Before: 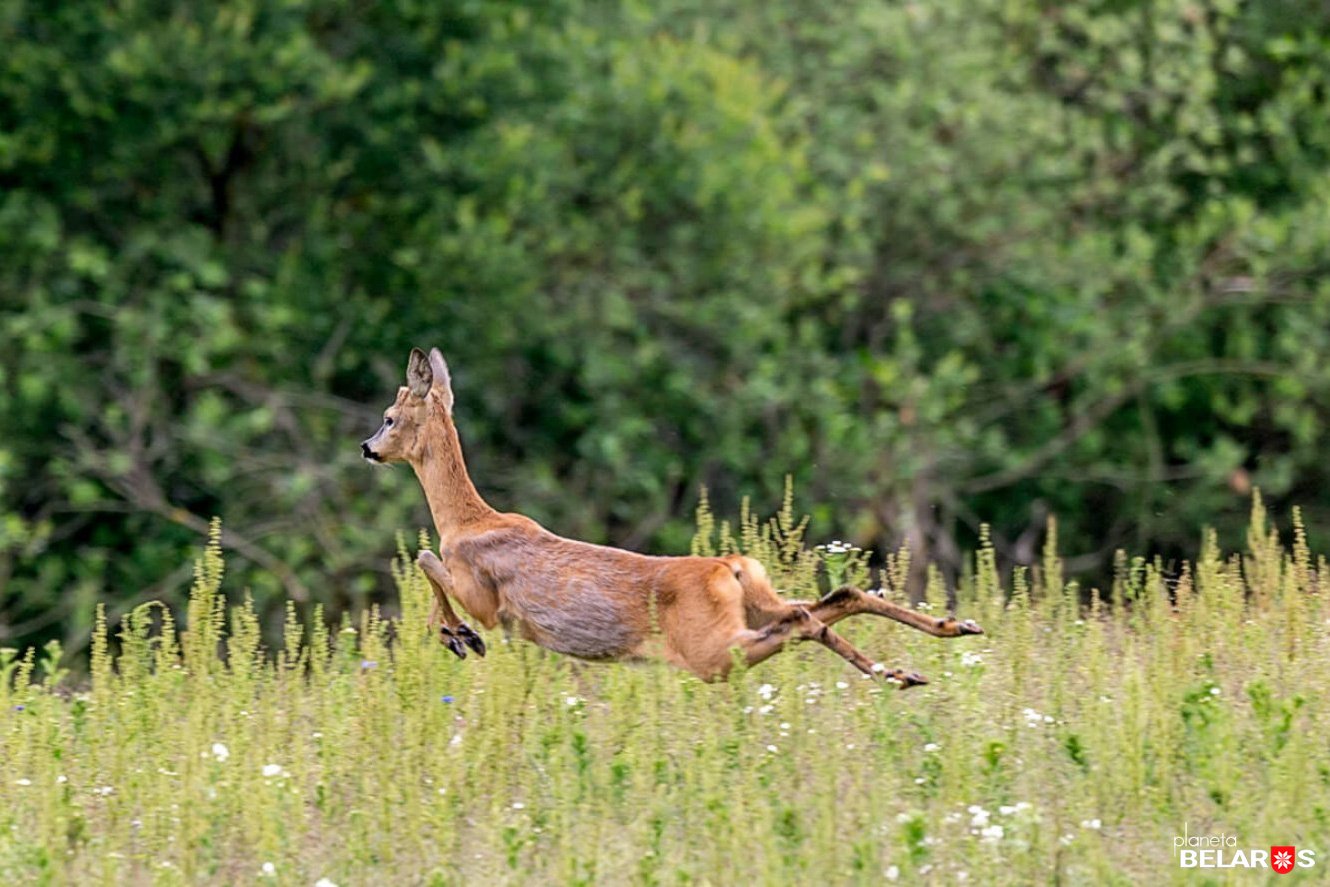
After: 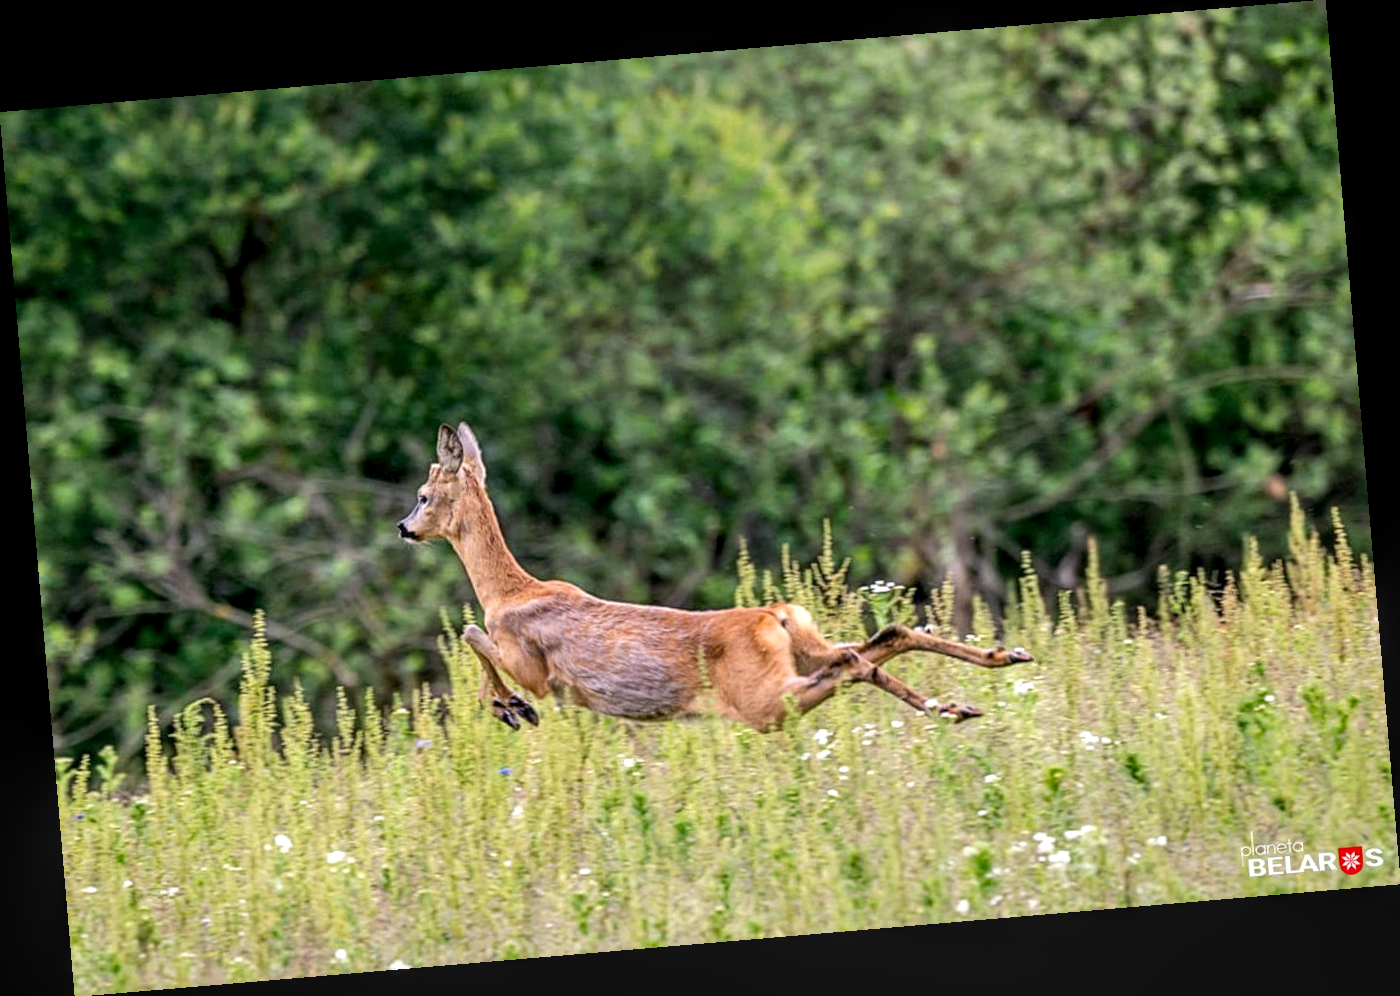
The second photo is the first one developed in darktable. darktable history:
rotate and perspective: rotation -4.86°, automatic cropping off
exposure: exposure 0.2 EV, compensate highlight preservation false
local contrast: on, module defaults
white balance: red 1.004, blue 1.024
